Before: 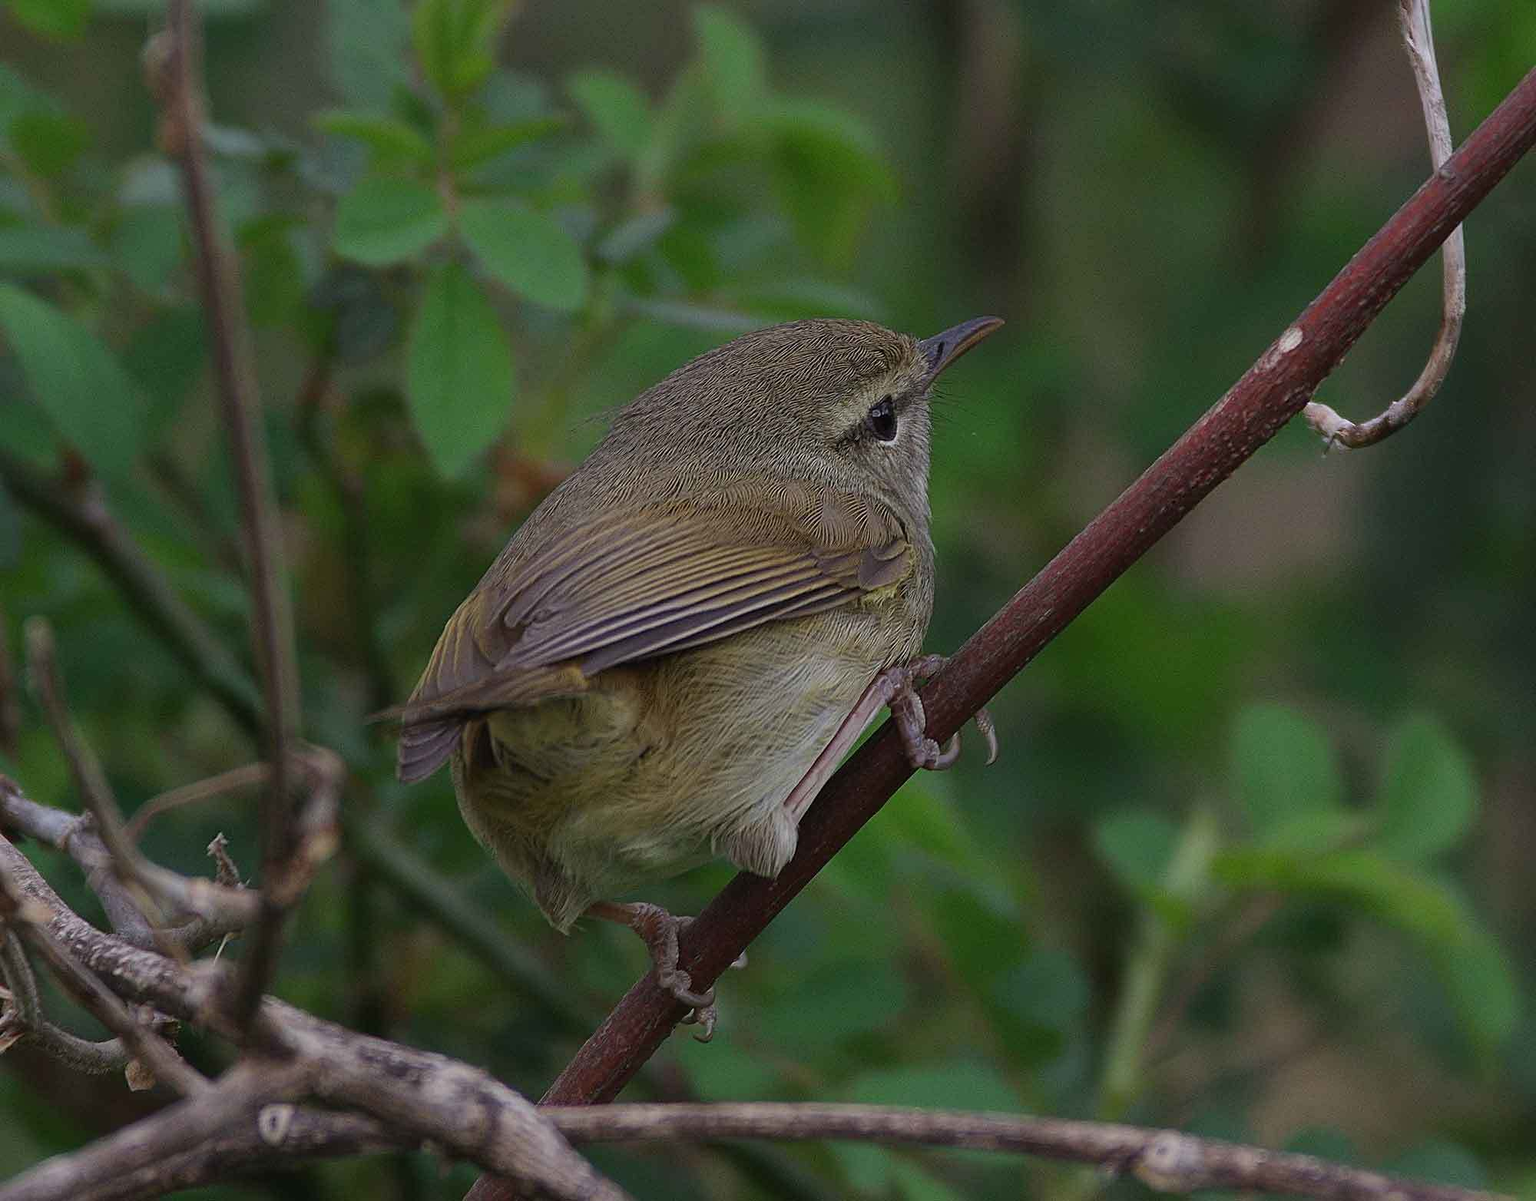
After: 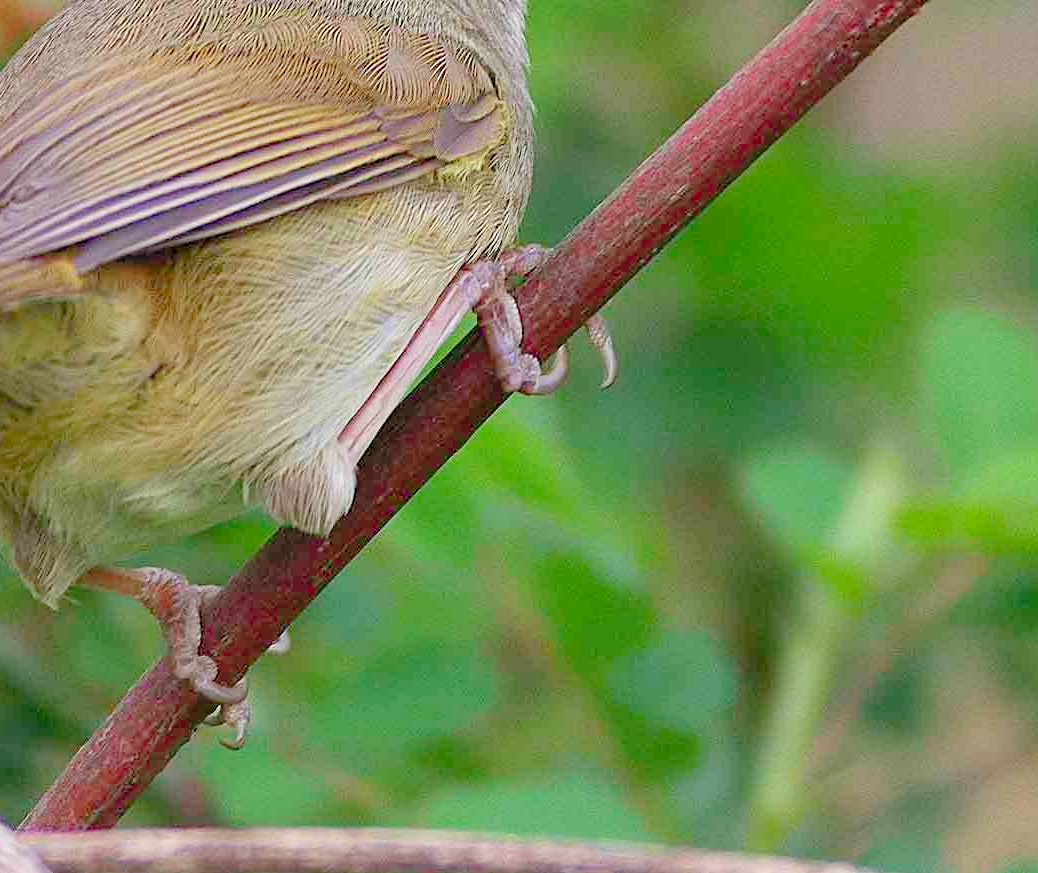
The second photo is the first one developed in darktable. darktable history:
crop: left 34.175%, top 38.897%, right 13.913%, bottom 5.237%
color calibration: gray › normalize channels true, illuminant same as pipeline (D50), adaptation none (bypass), x 0.333, y 0.334, temperature 5019.69 K, gamut compression 0.013
levels: levels [0.008, 0.318, 0.836]
exposure: black level correction 0.002, exposure 0.146 EV, compensate exposure bias true, compensate highlight preservation false
